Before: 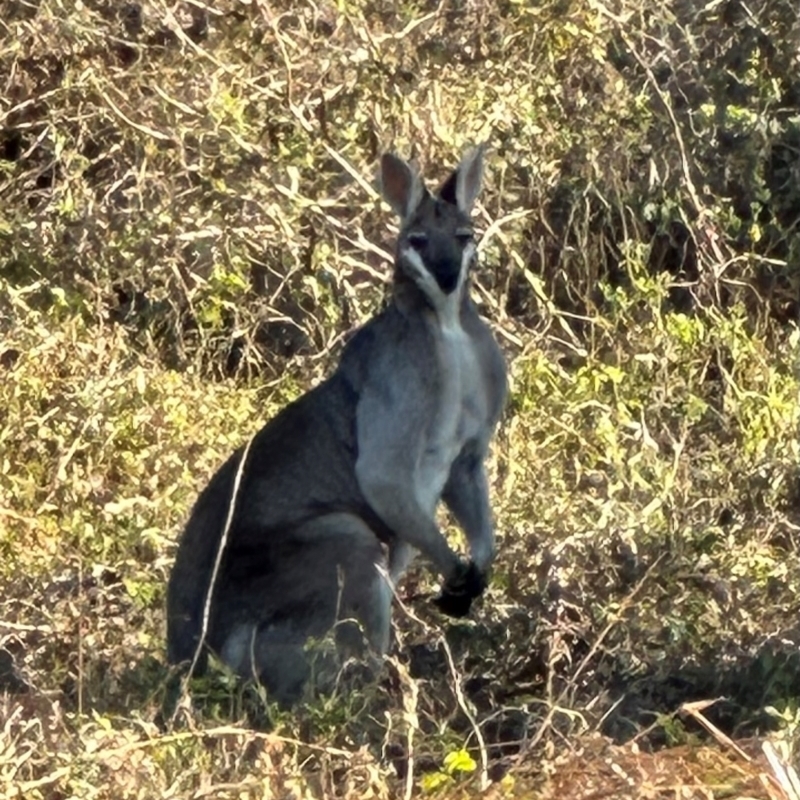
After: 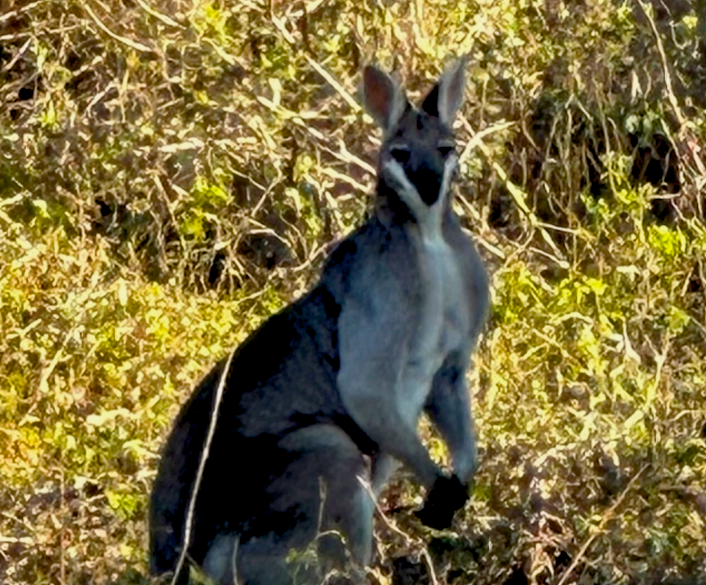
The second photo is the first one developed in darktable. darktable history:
color balance rgb: power › hue 62.16°, global offset › luminance -1.424%, linear chroma grading › global chroma 15.633%, perceptual saturation grading › global saturation 30.214%, global vibrance -16.387%, contrast -6.104%
crop and rotate: left 2.373%, top 11.124%, right 9.287%, bottom 15.692%
